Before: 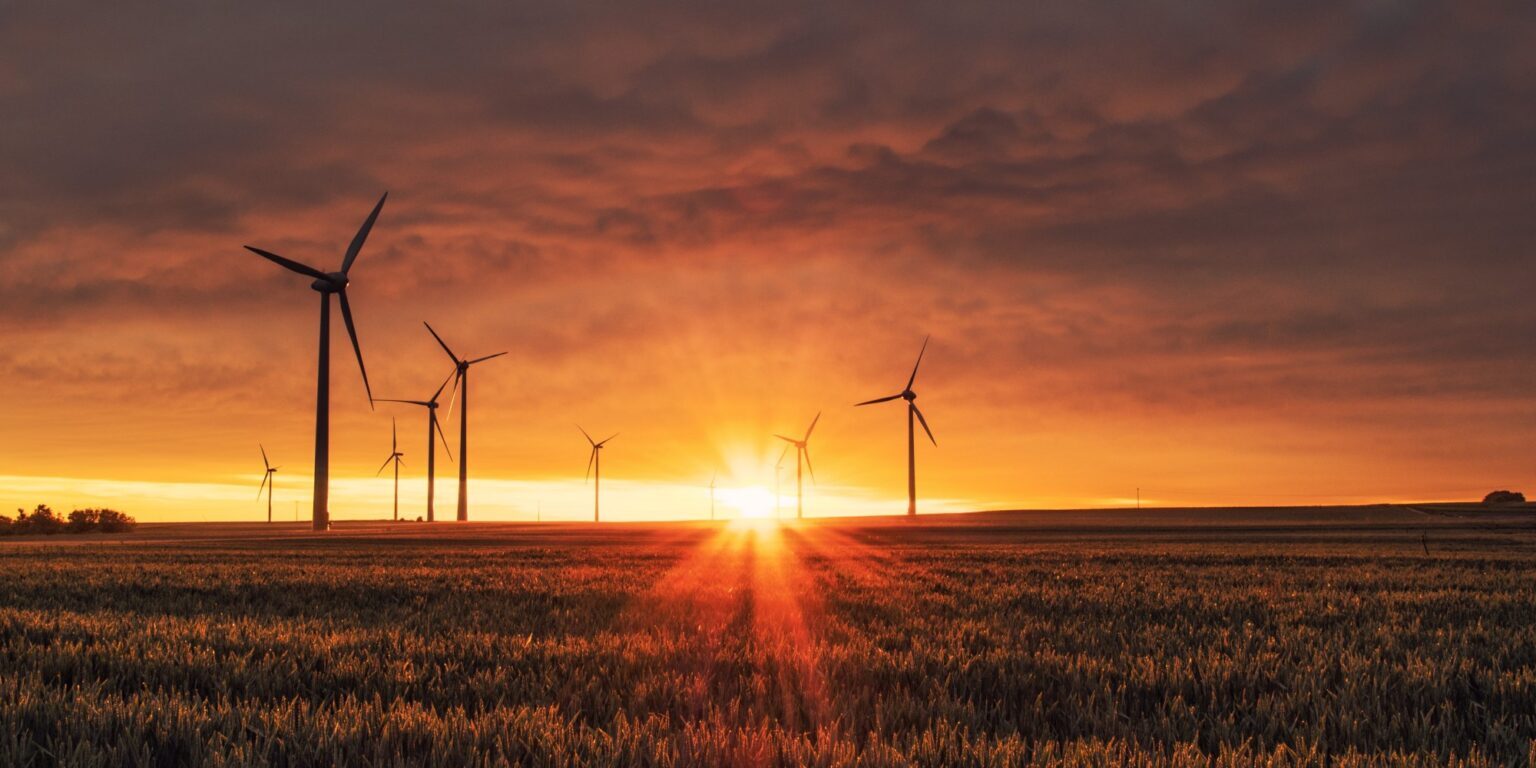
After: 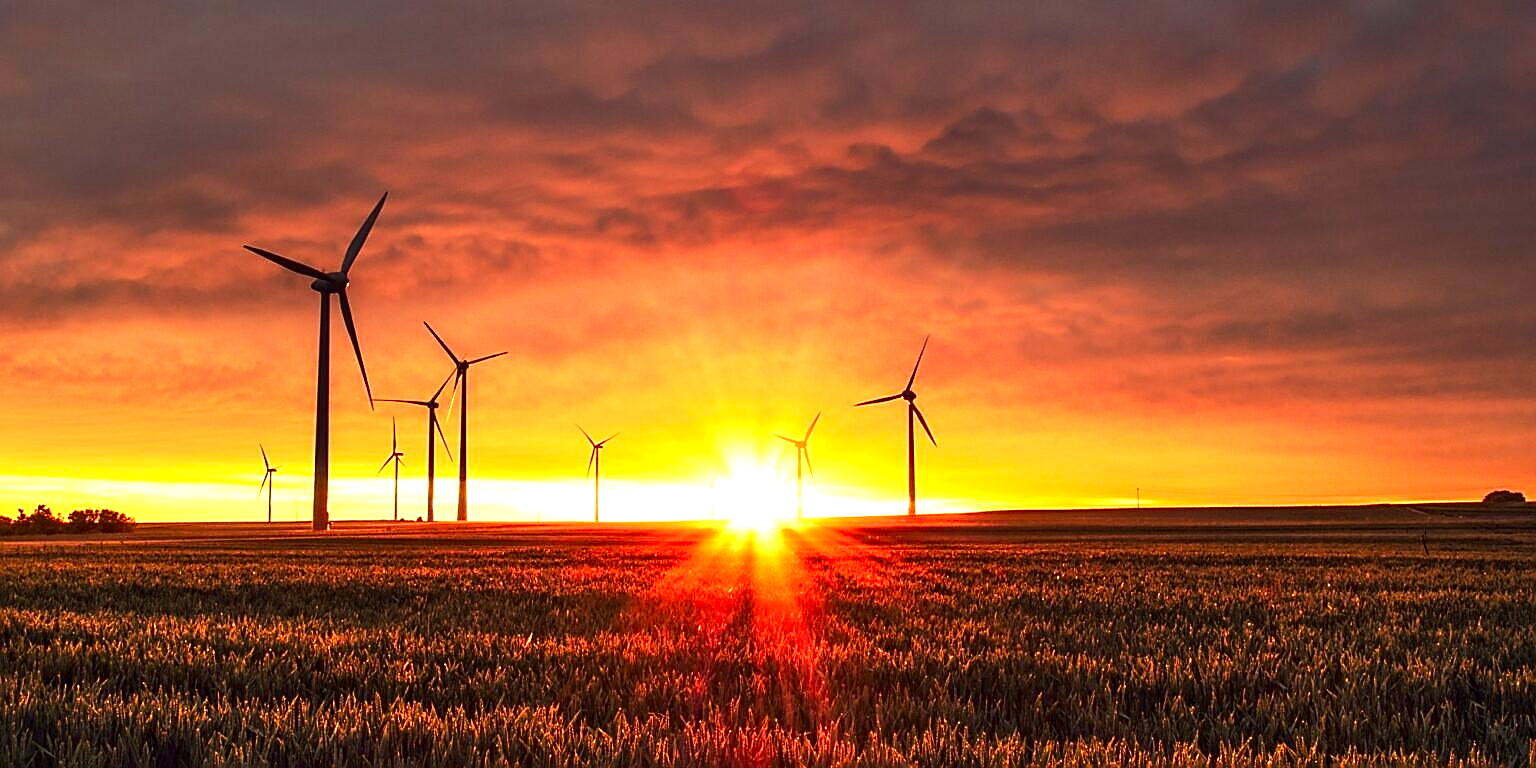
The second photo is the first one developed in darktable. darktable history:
exposure: black level correction 0.001, exposure 1.129 EV, compensate exposure bias true, compensate highlight preservation false
sharpen: radius 1.4, amount 1.25, threshold 0.7
contrast brightness saturation: contrast 0.12, brightness -0.12, saturation 0.2
